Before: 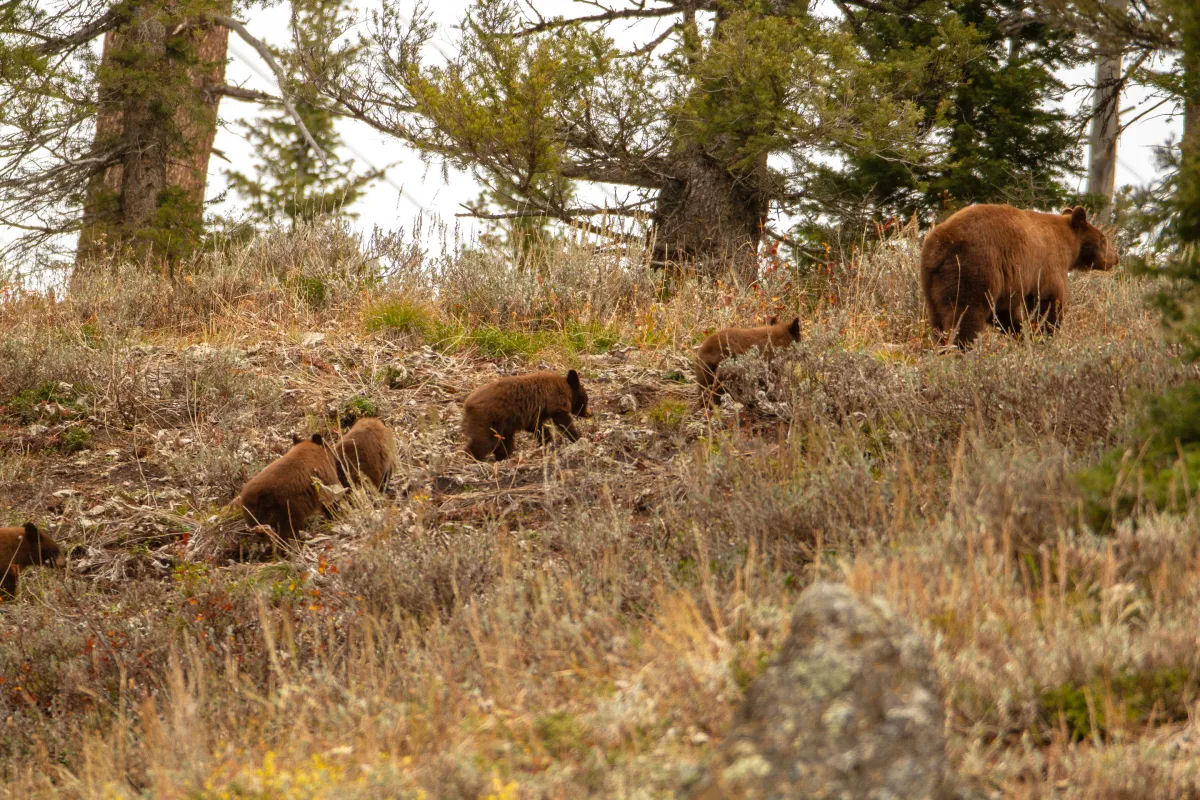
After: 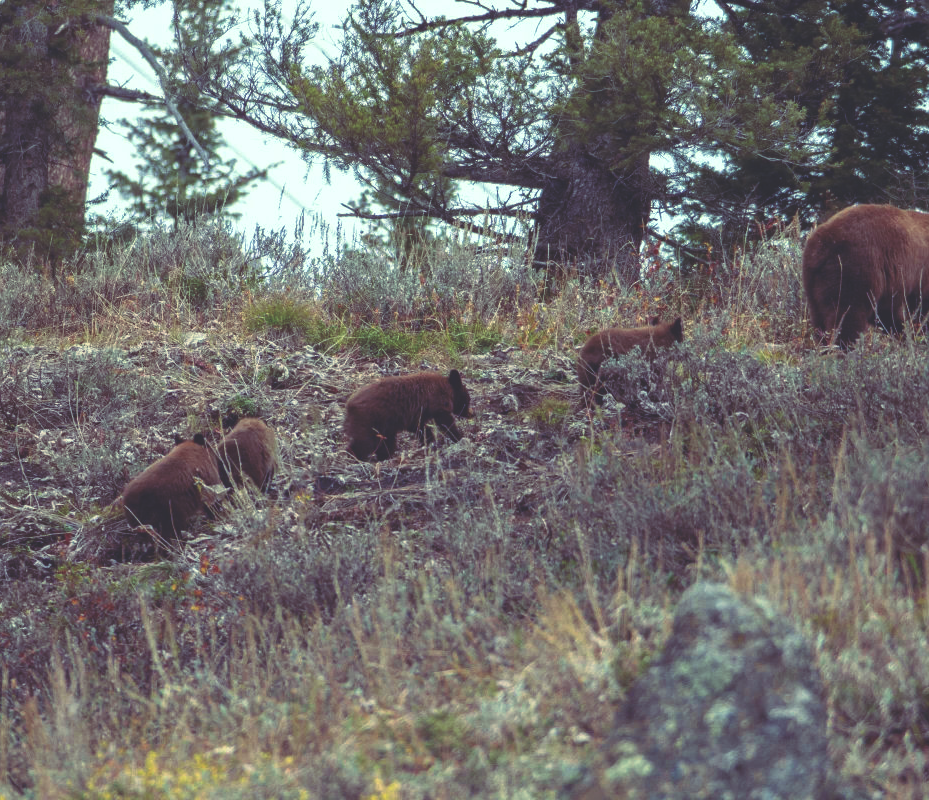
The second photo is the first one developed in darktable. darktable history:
crop: left 9.88%, right 12.664%
rgb curve: curves: ch0 [(0, 0.186) (0.314, 0.284) (0.576, 0.466) (0.805, 0.691) (0.936, 0.886)]; ch1 [(0, 0.186) (0.314, 0.284) (0.581, 0.534) (0.771, 0.746) (0.936, 0.958)]; ch2 [(0, 0.216) (0.275, 0.39) (1, 1)], mode RGB, independent channels, compensate middle gray true, preserve colors none
